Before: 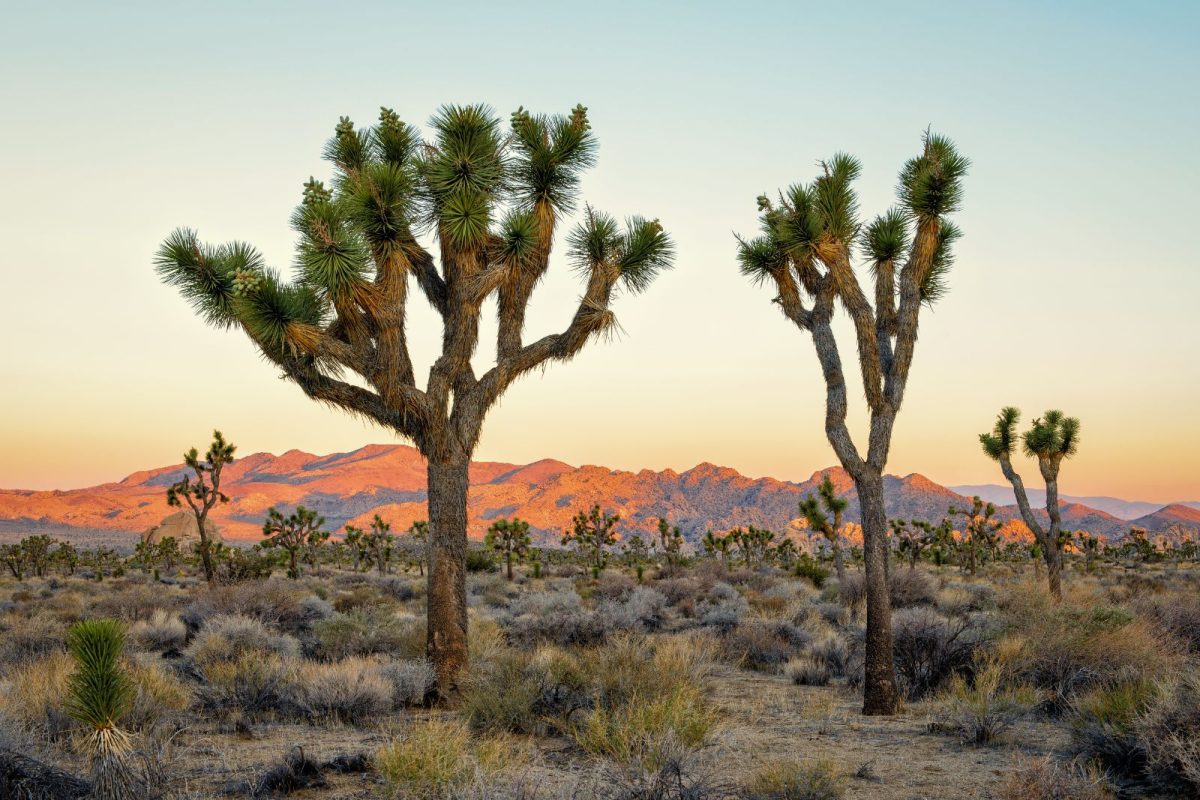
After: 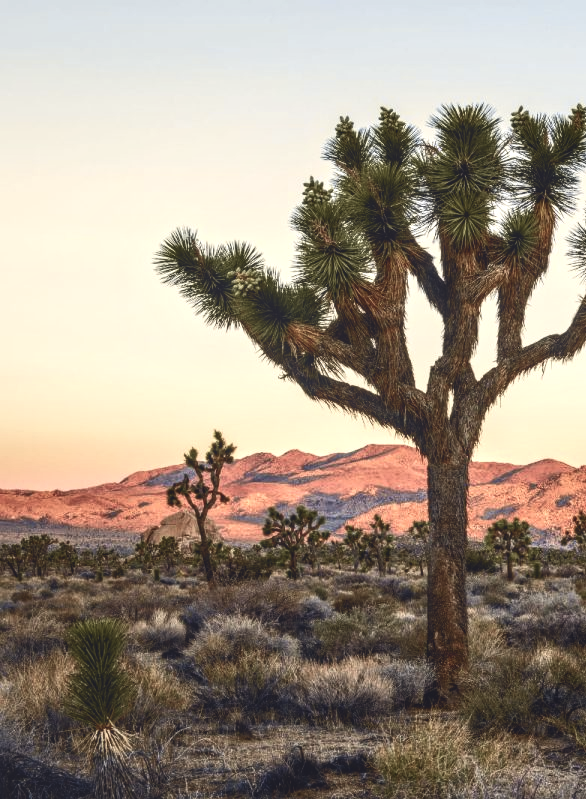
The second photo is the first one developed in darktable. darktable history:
tone curve: curves: ch0 [(0, 0.036) (0.119, 0.115) (0.461, 0.479) (0.715, 0.767) (0.817, 0.865) (1, 0.998)]; ch1 [(0, 0) (0.377, 0.416) (0.44, 0.478) (0.487, 0.498) (0.514, 0.525) (0.538, 0.552) (0.67, 0.688) (1, 1)]; ch2 [(0, 0) (0.38, 0.405) (0.463, 0.445) (0.492, 0.486) (0.524, 0.541) (0.578, 0.59) (0.653, 0.658) (1, 1)], color space Lab, independent channels, preserve colors none
crop and rotate: left 0.027%, top 0%, right 51.079%
color balance rgb: global offset › chroma 0.097%, global offset › hue 251.71°, perceptual saturation grading › global saturation 20%, perceptual saturation grading › highlights -50.41%, perceptual saturation grading › shadows 30.946%, perceptual brilliance grading › highlights 3.206%, perceptual brilliance grading › mid-tones -18.164%, perceptual brilliance grading › shadows -41.7%
local contrast: highlights 62%, detail 143%, midtone range 0.431
exposure: black level correction -0.042, exposure 0.062 EV, compensate highlight preservation false
